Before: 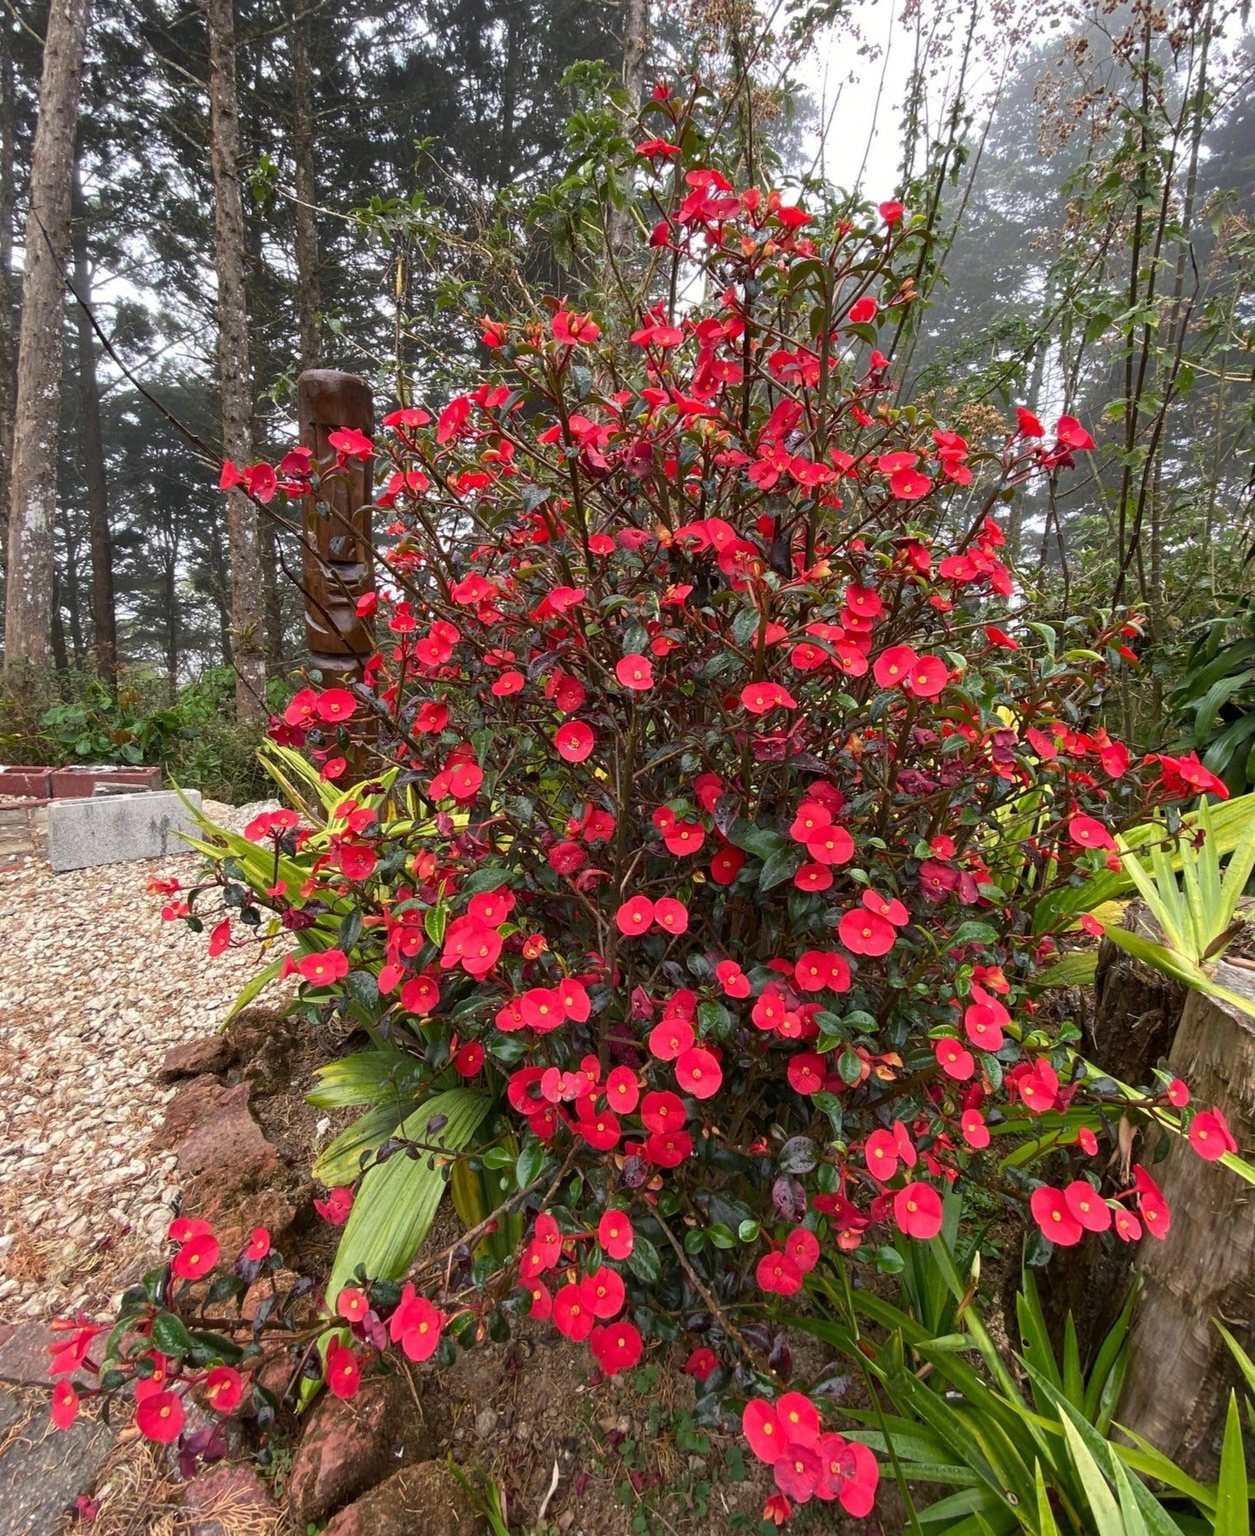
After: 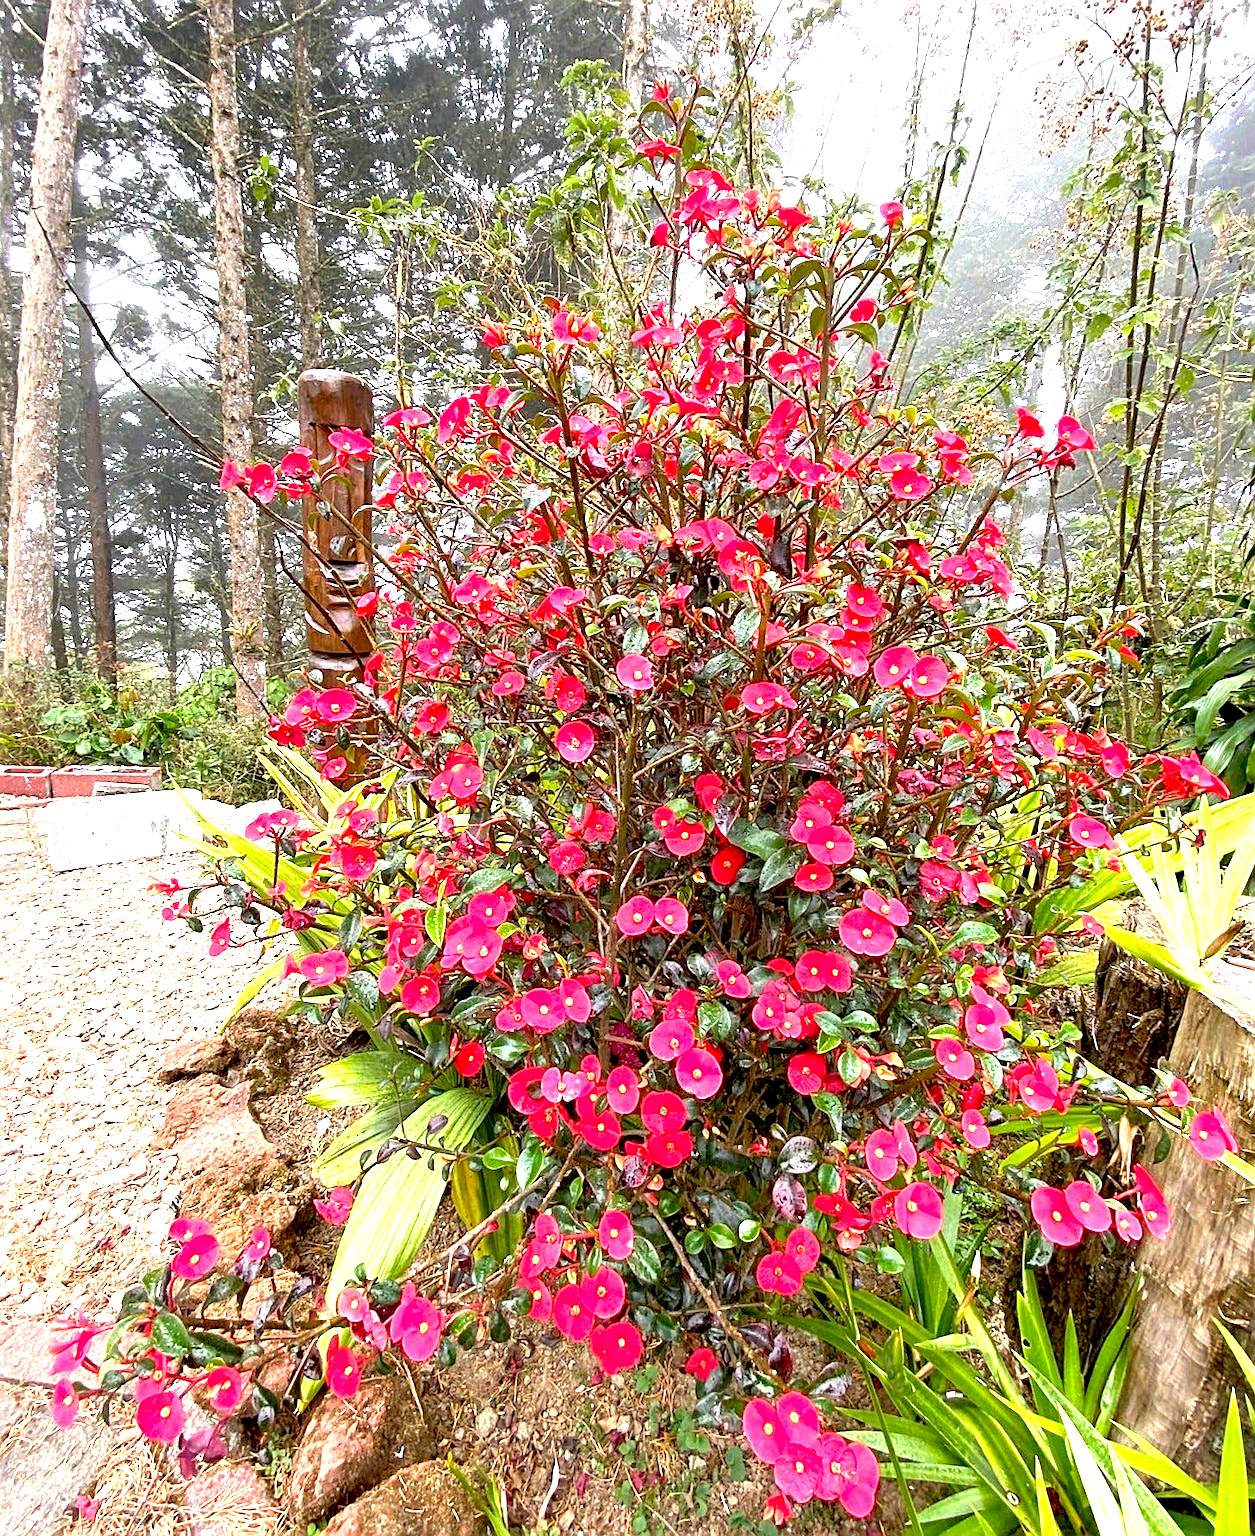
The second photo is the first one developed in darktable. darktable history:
sharpen: on, module defaults
exposure: black level correction 0.006, exposure 2.084 EV, compensate exposure bias true, compensate highlight preservation false
